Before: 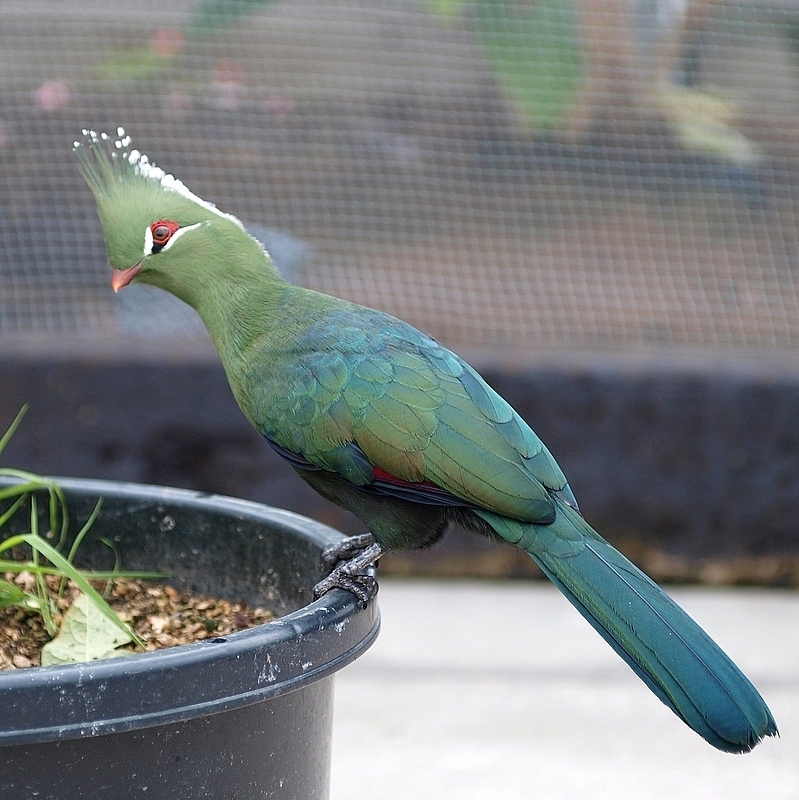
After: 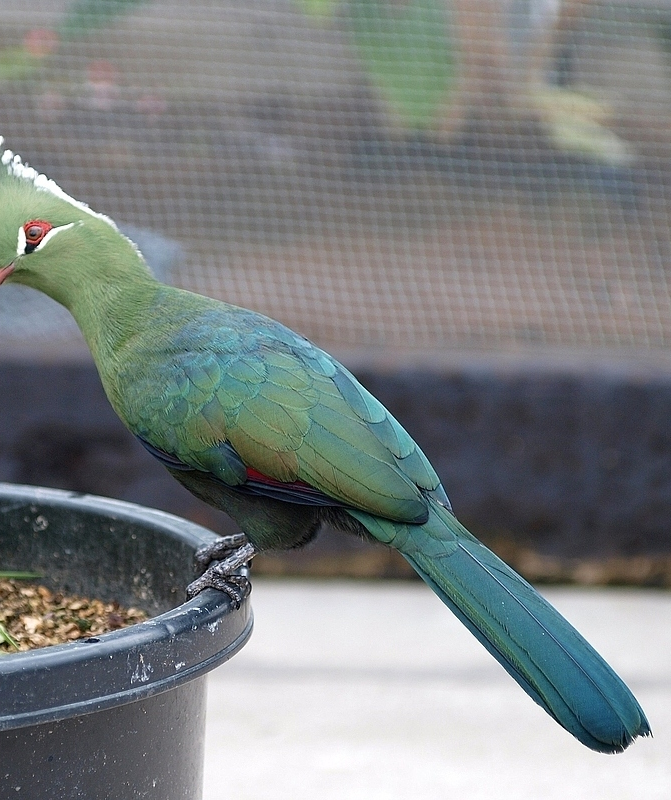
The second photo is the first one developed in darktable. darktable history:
crop: left 15.953%
